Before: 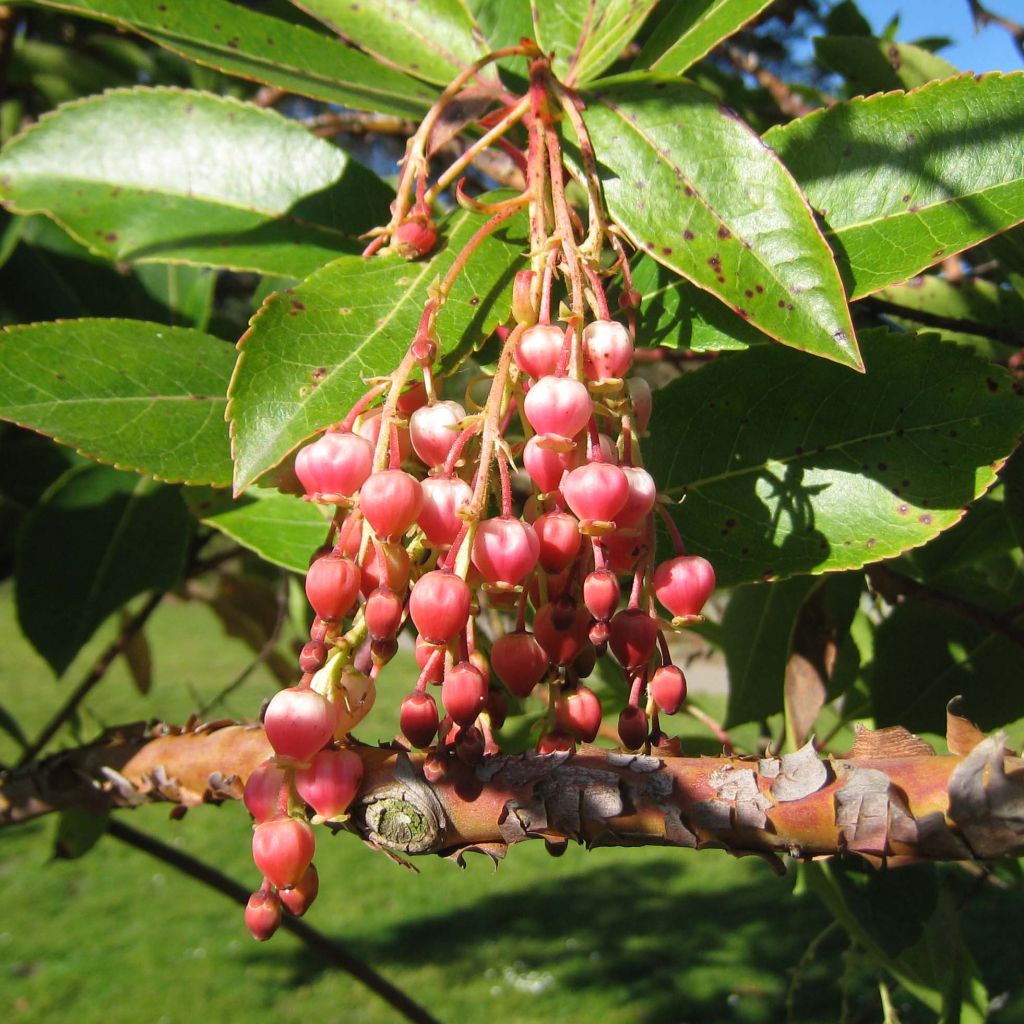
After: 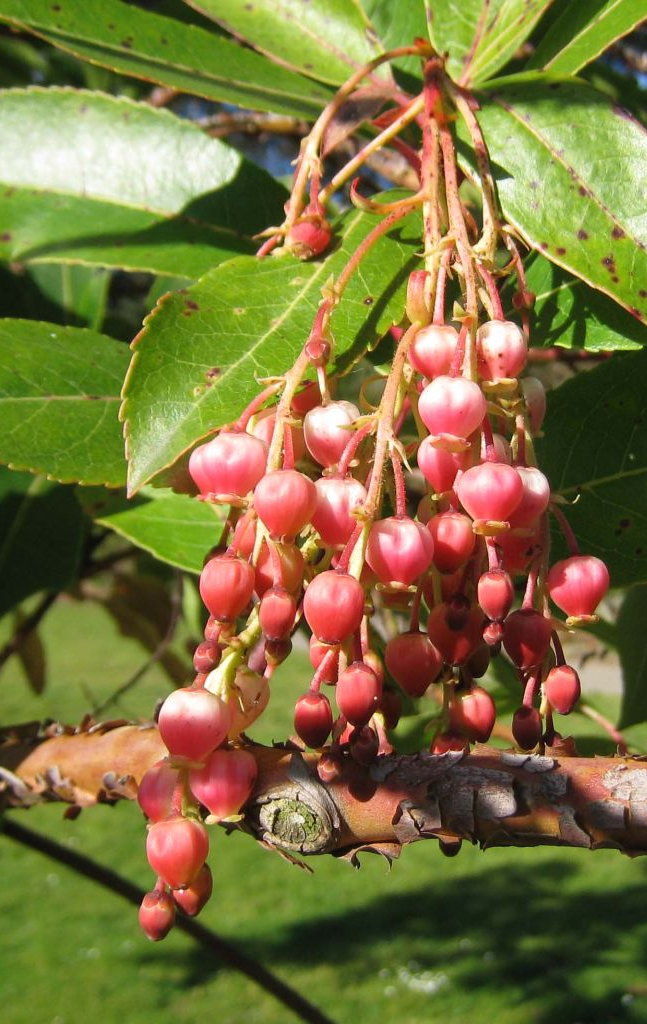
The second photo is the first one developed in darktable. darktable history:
crop: left 10.448%, right 26.299%
